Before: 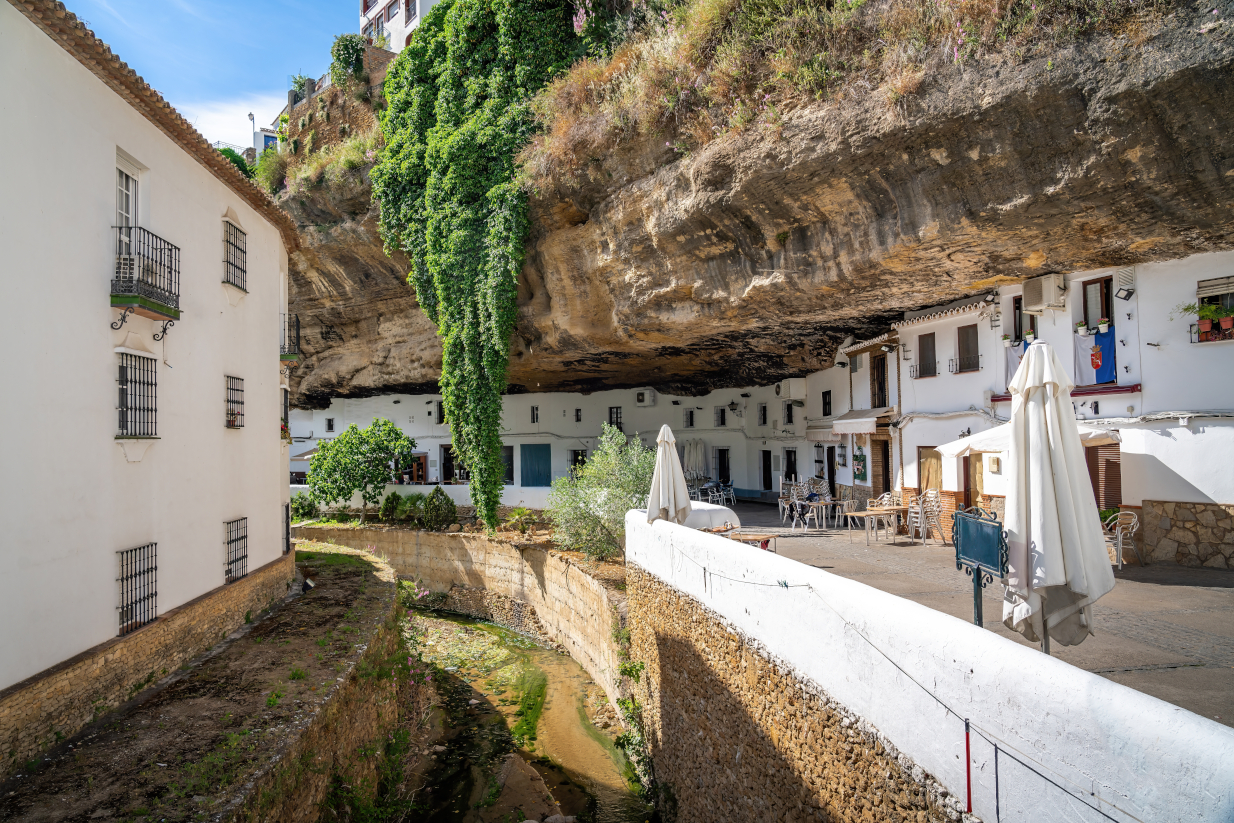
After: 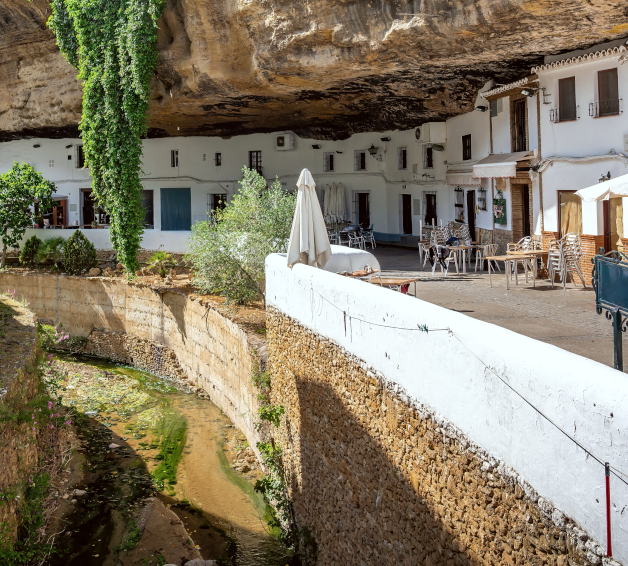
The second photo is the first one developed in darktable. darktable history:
color correction: highlights a* -2.73, highlights b* -2.09, shadows a* 2.41, shadows b* 2.73
shadows and highlights: soften with gaussian
crop and rotate: left 29.237%, top 31.152%, right 19.807%
